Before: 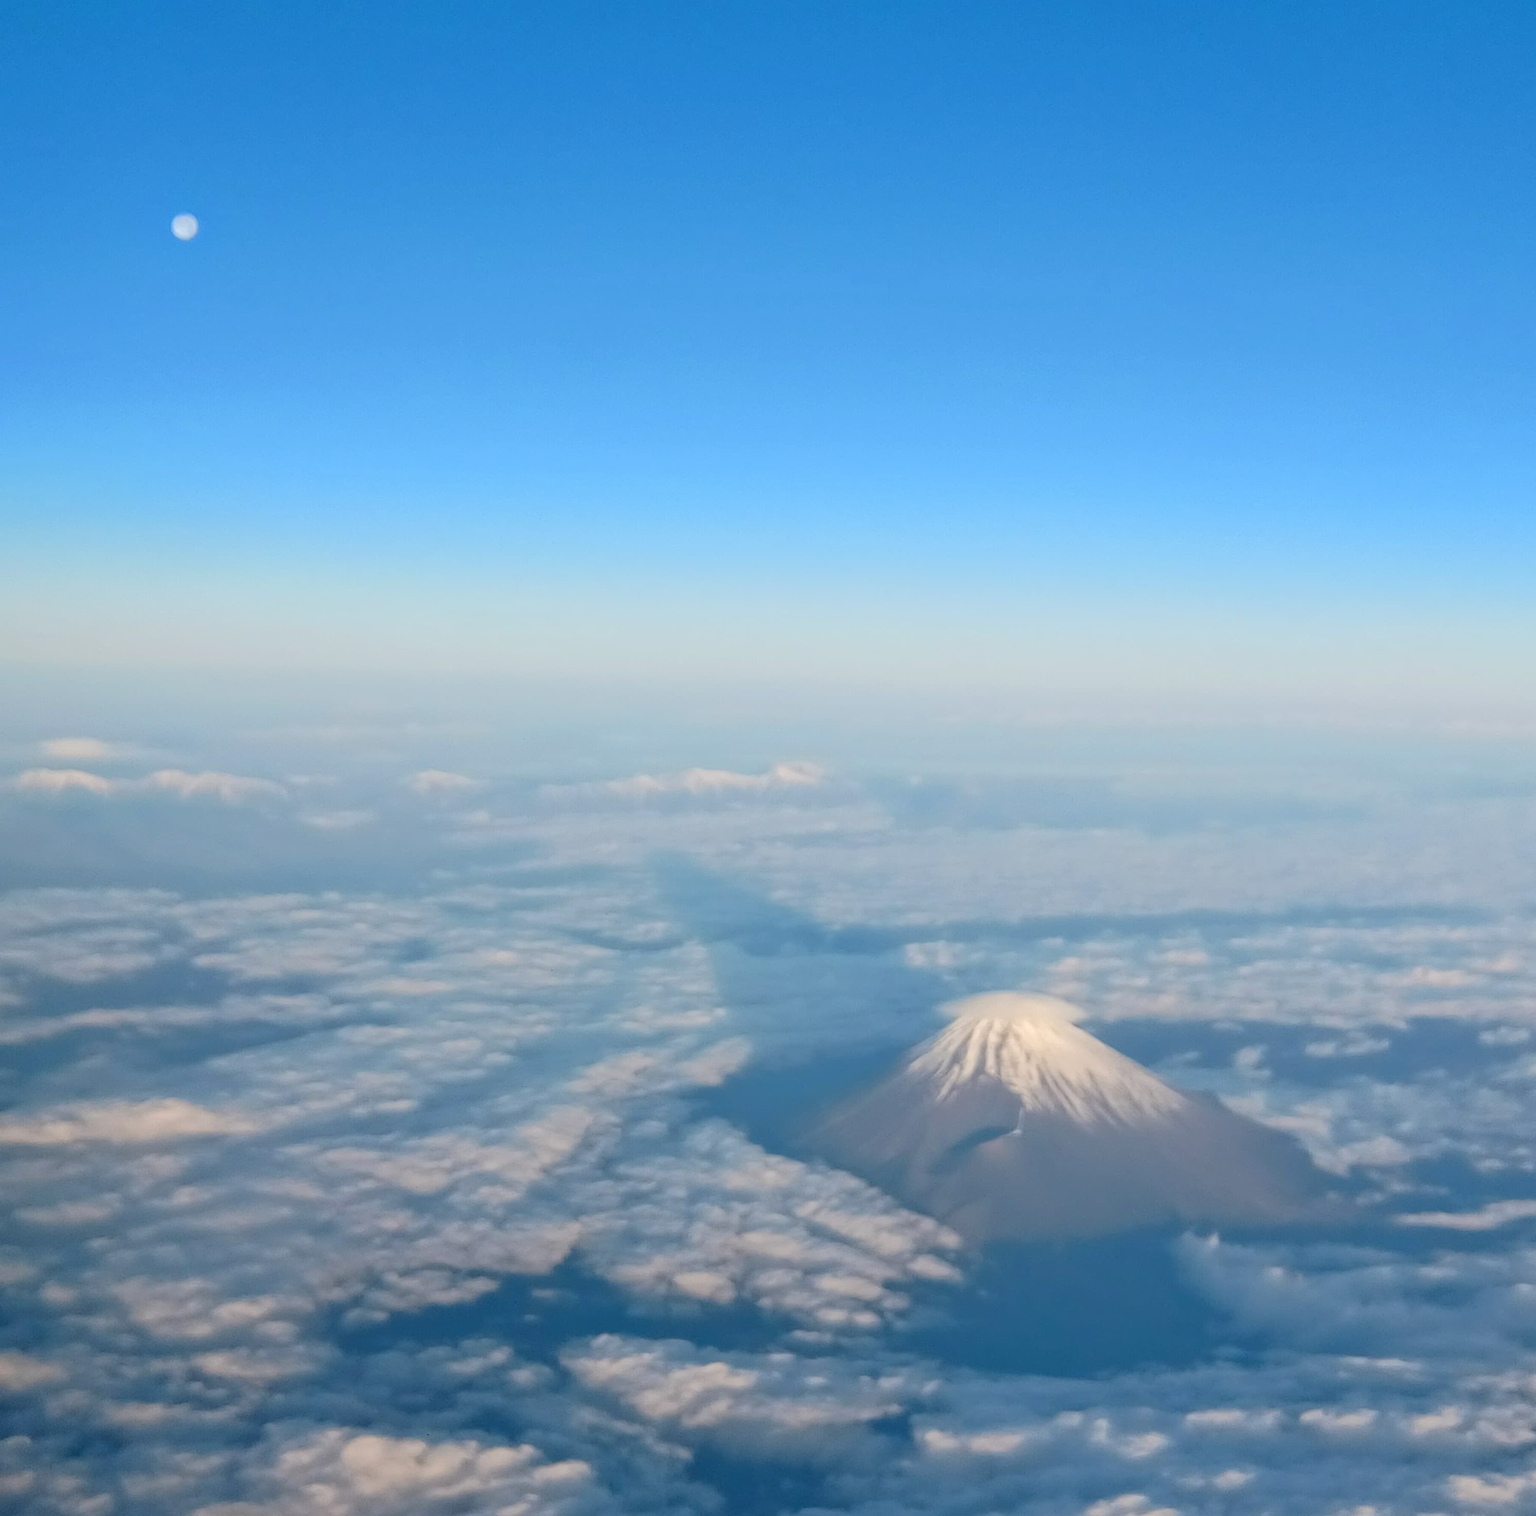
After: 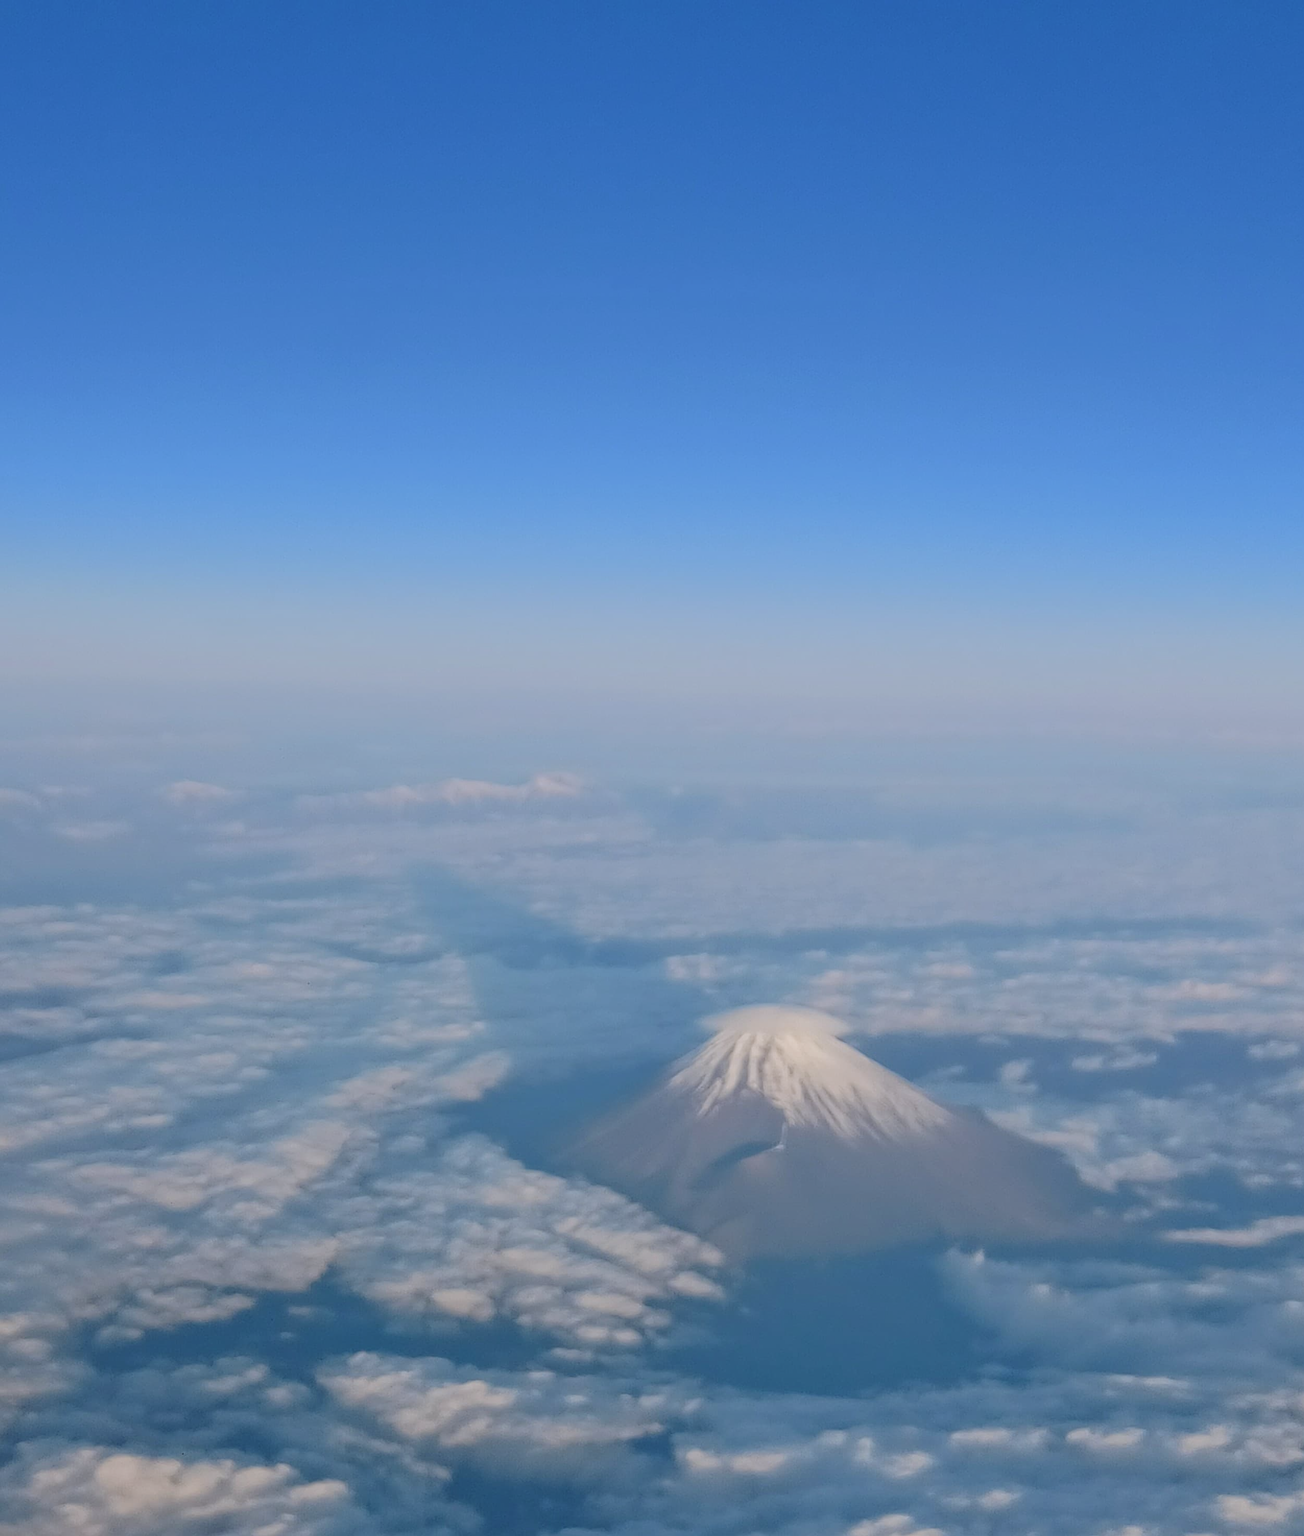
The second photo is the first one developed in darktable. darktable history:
color balance: contrast -15%
crop: left 16.145%
graduated density: hue 238.83°, saturation 50%
white balance: red 0.988, blue 1.017
sharpen: on, module defaults
